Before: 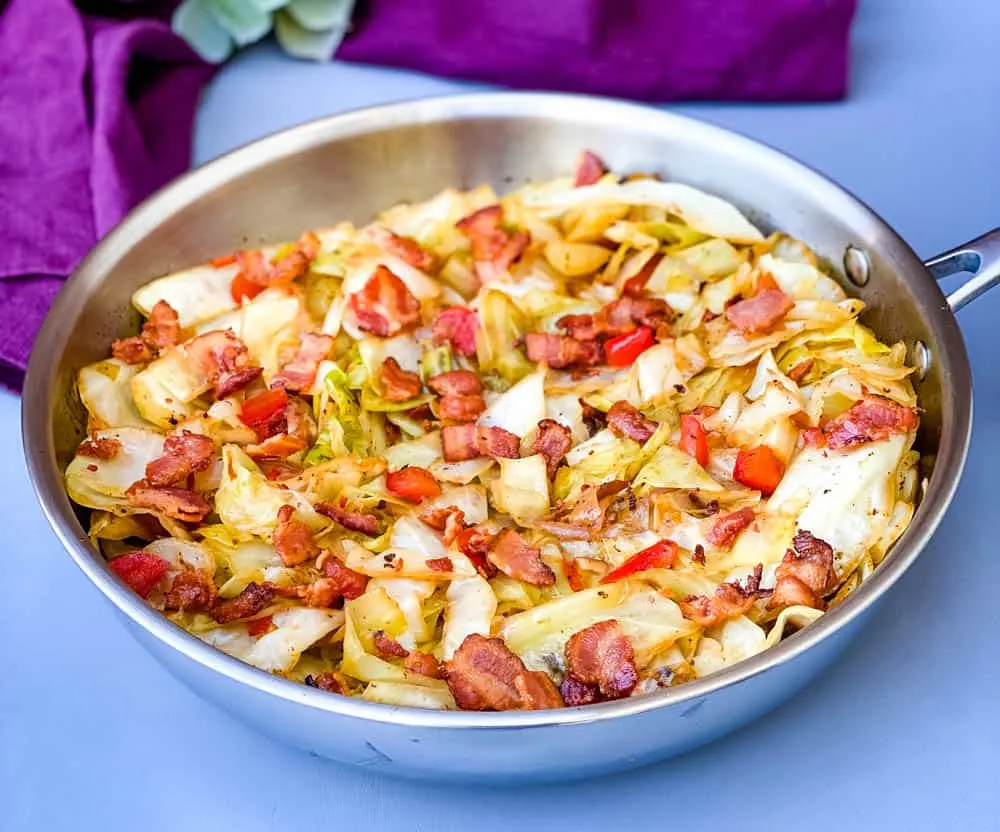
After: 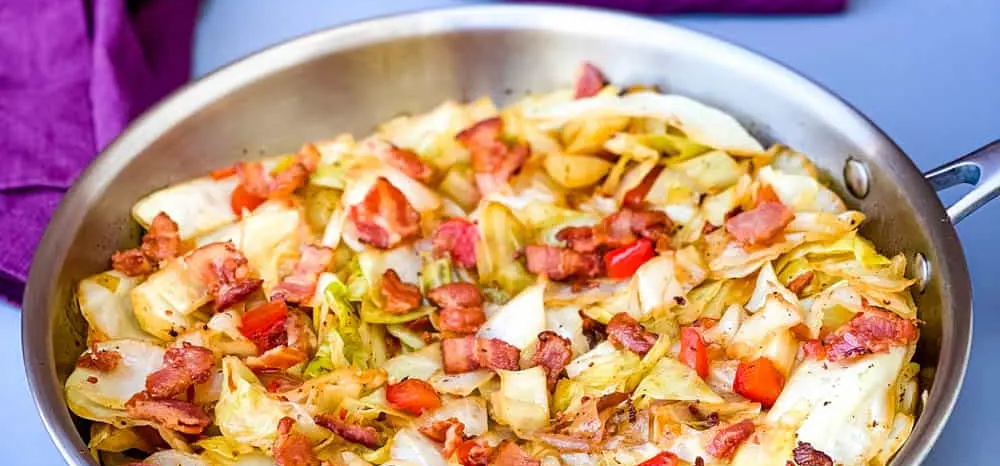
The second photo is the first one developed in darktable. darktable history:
crop and rotate: top 10.605%, bottom 33.274%
